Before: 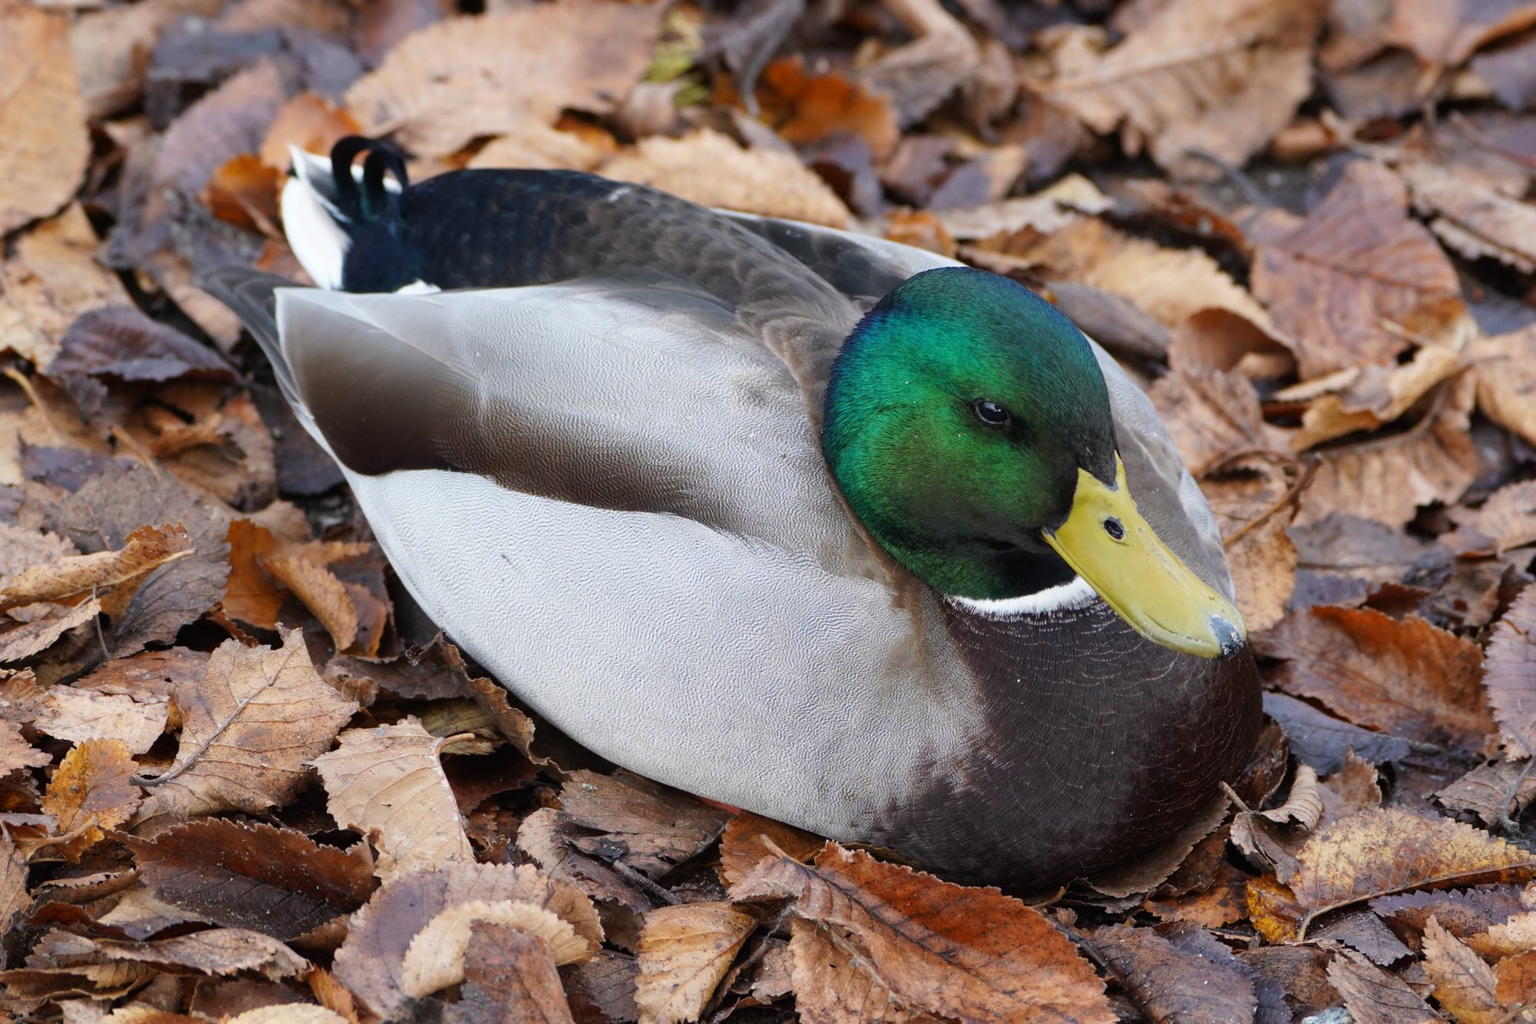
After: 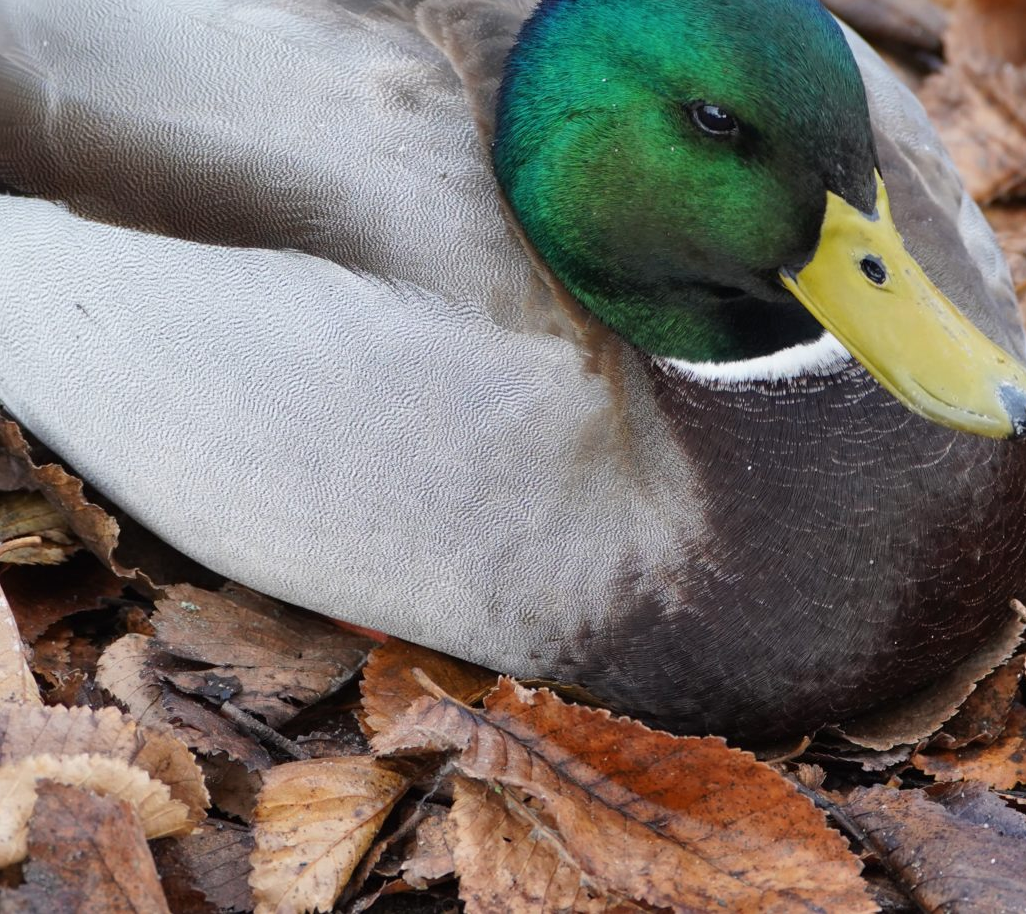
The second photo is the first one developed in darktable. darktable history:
shadows and highlights: shadows 47.58, highlights -42.26, soften with gaussian
crop and rotate: left 28.864%, top 31.431%, right 19.811%
